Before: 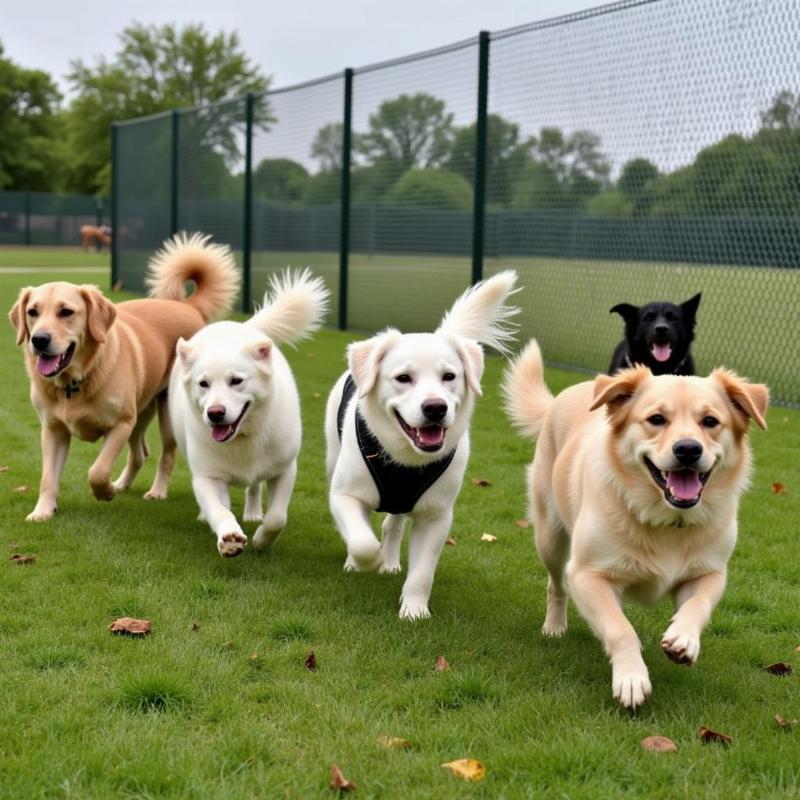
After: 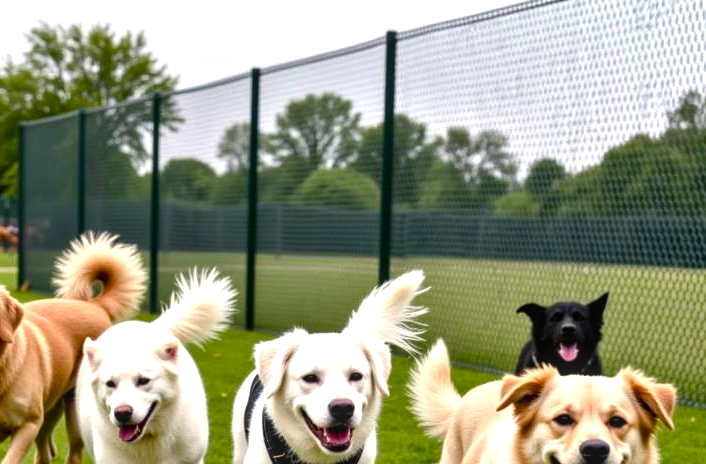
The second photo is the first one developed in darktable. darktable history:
color balance rgb: highlights gain › chroma 1.049%, highlights gain › hue 60.1°, perceptual saturation grading › global saturation 20%, perceptual saturation grading › highlights -25.129%, perceptual saturation grading › shadows 50.004%, perceptual brilliance grading › highlights 15.754%, perceptual brilliance grading › mid-tones 6.099%, perceptual brilliance grading › shadows -14.752%
crop and rotate: left 11.695%, bottom 41.971%
local contrast: on, module defaults
